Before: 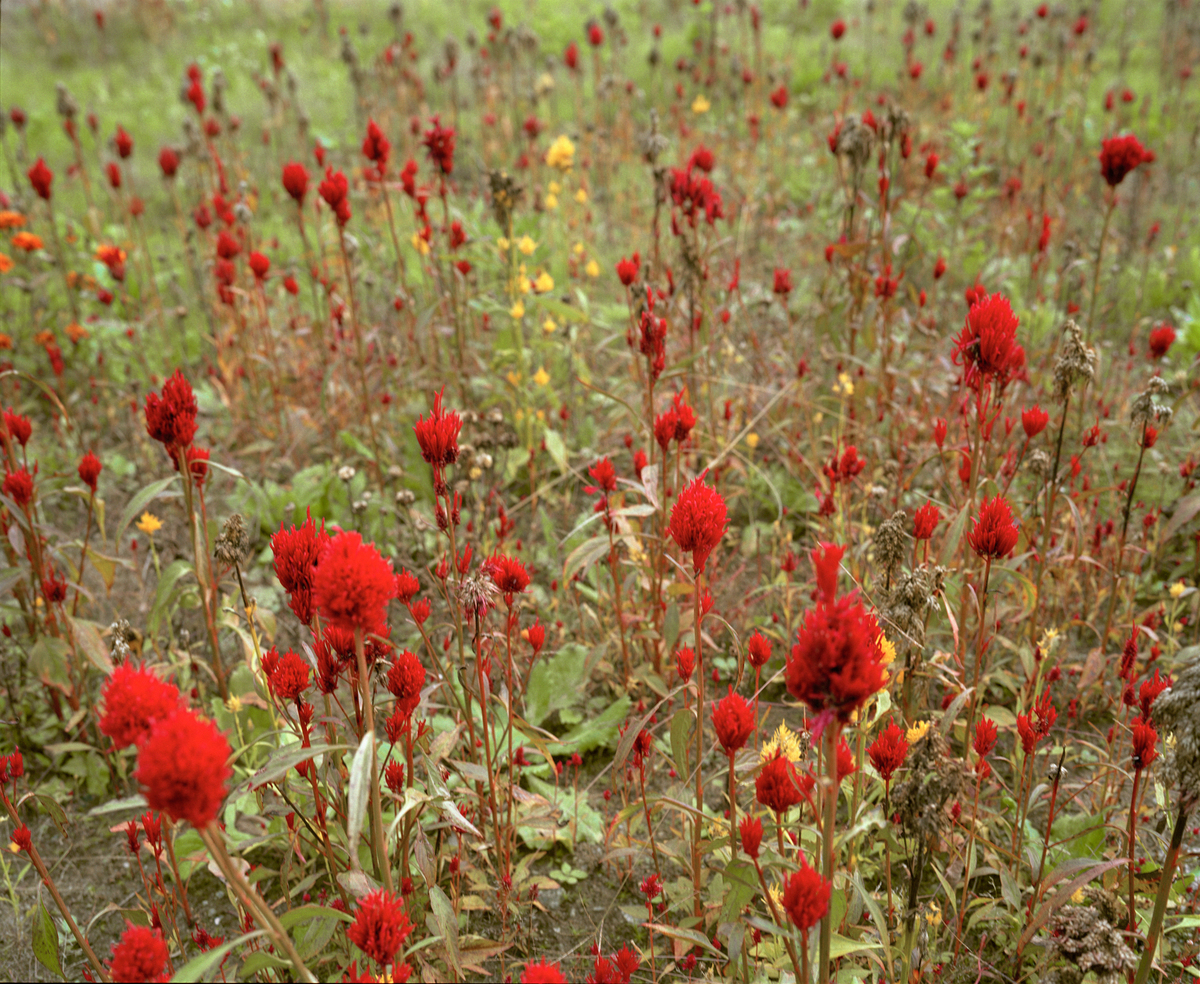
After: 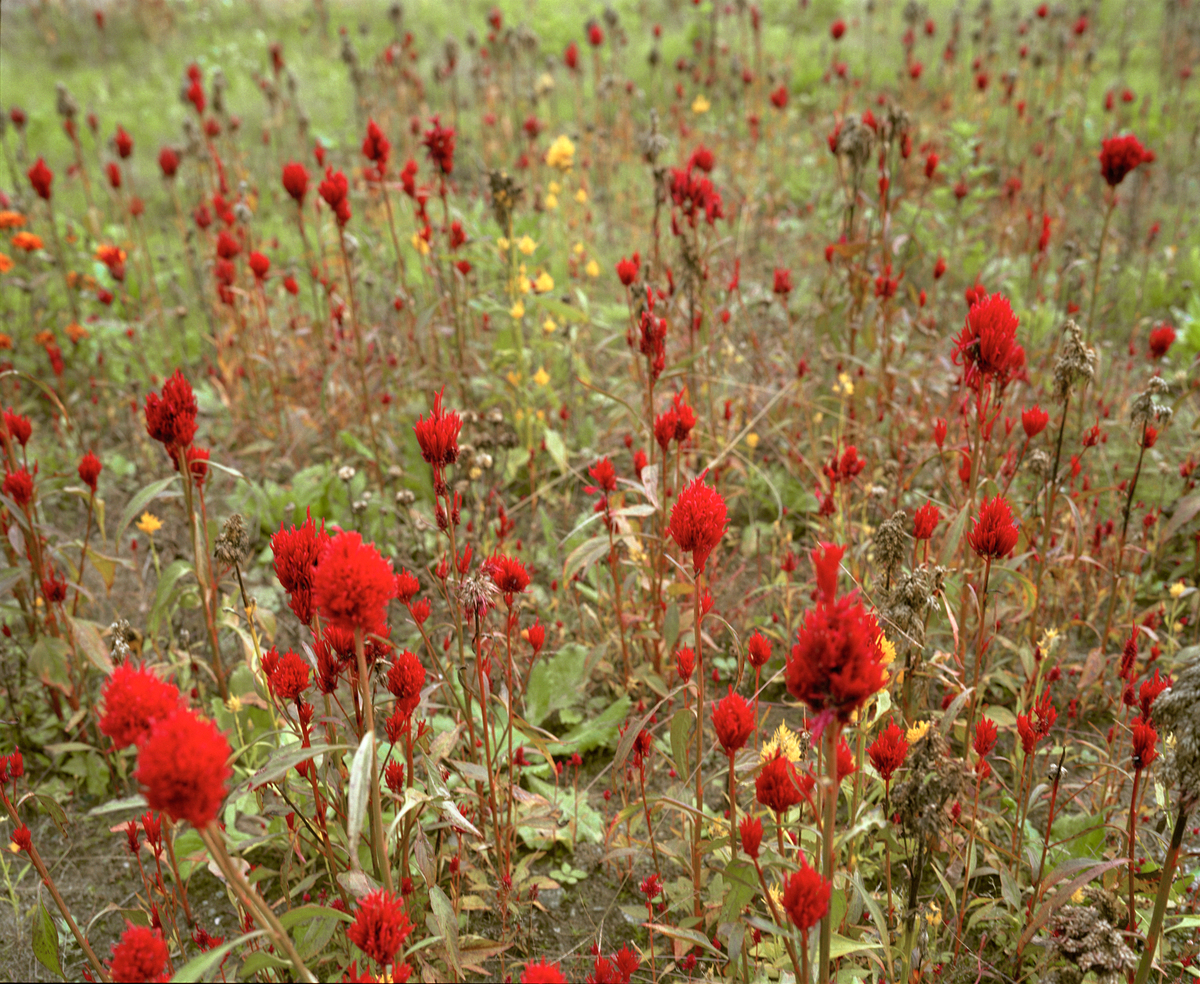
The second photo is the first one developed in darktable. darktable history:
white balance: emerald 1
levels: levels [0, 0.492, 0.984]
shadows and highlights: shadows 0, highlights 40
